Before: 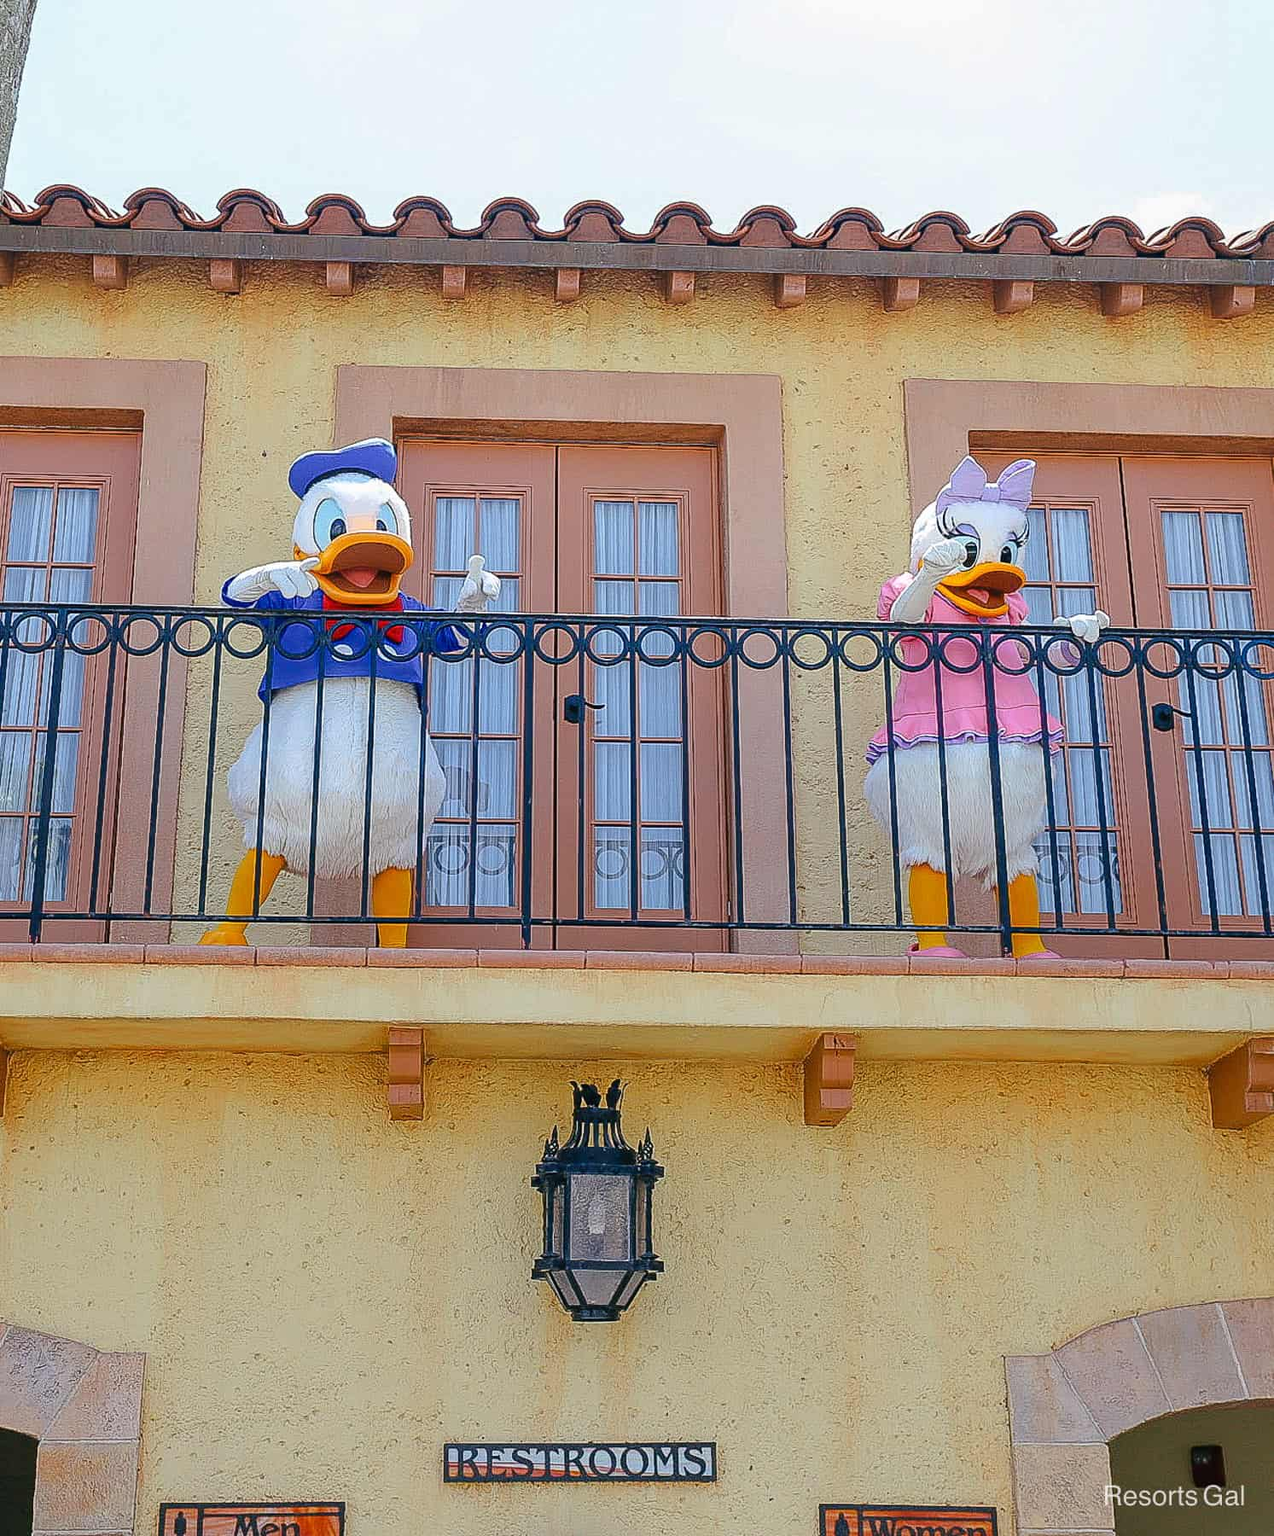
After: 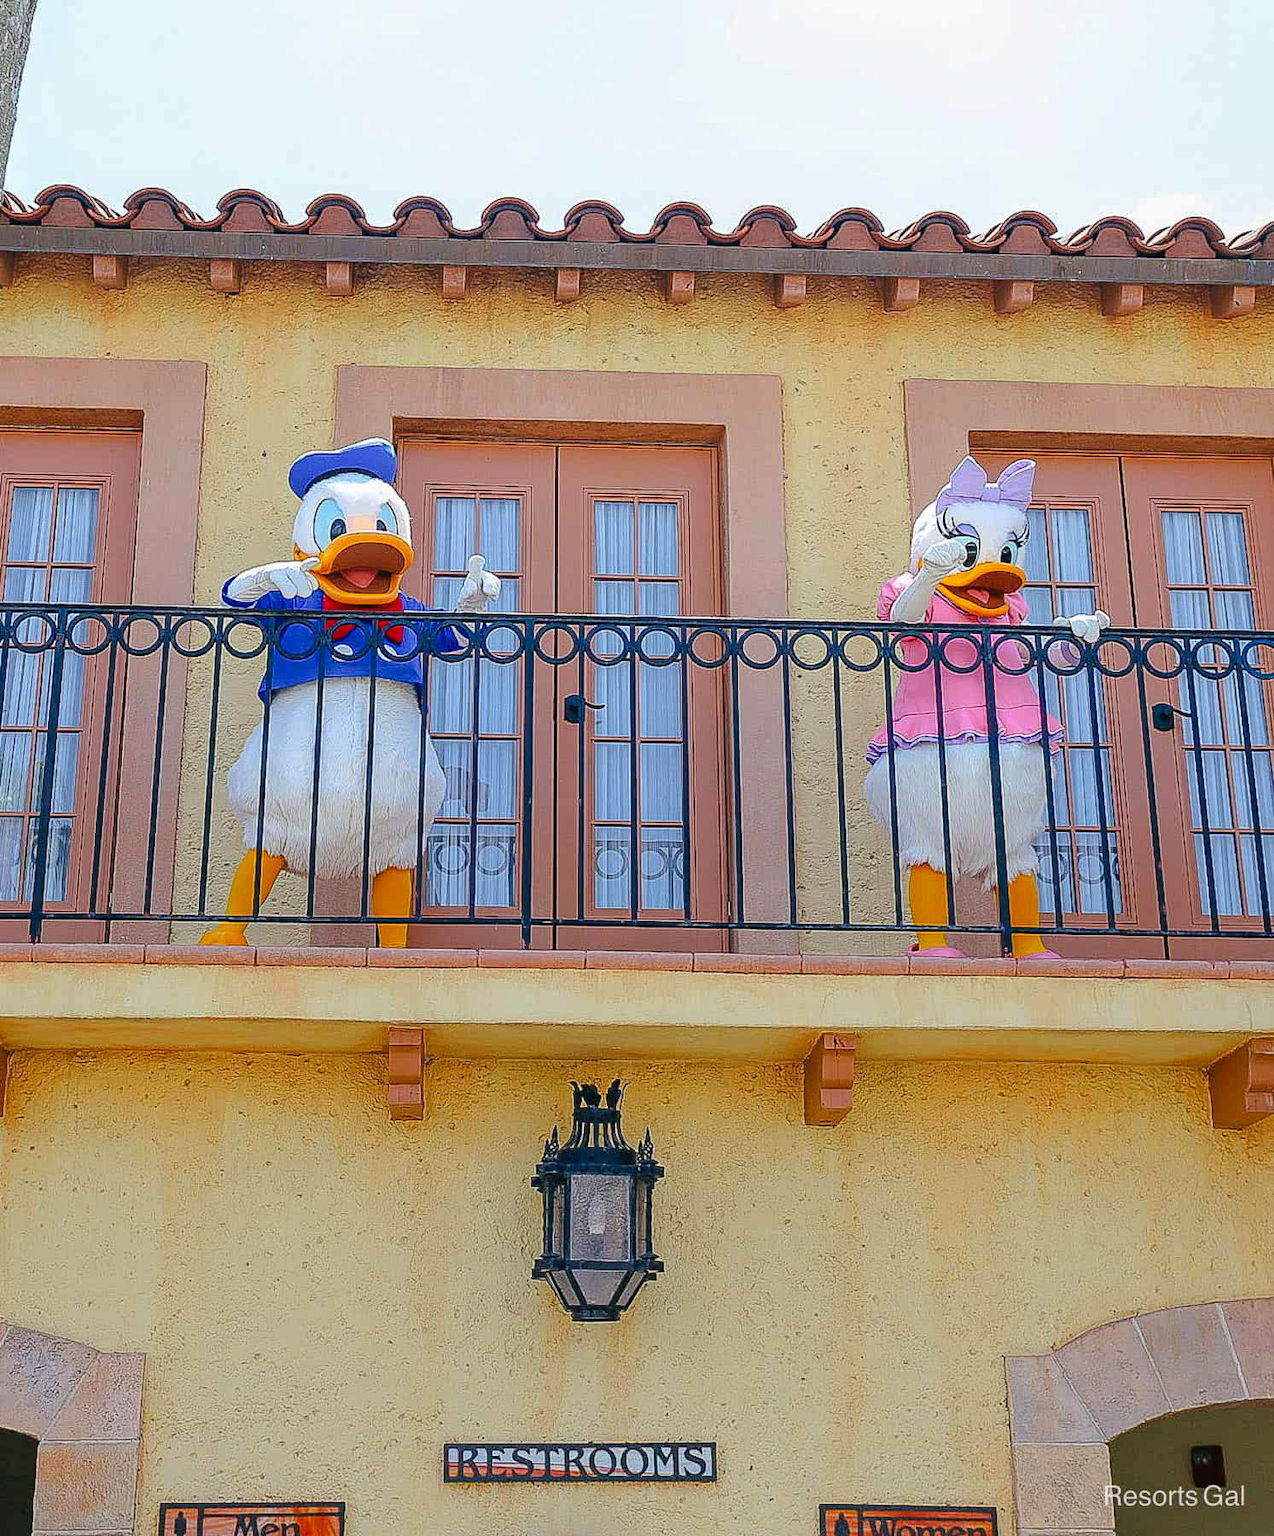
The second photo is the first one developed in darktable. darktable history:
color correction: highlights b* 0.032, saturation 1.12
